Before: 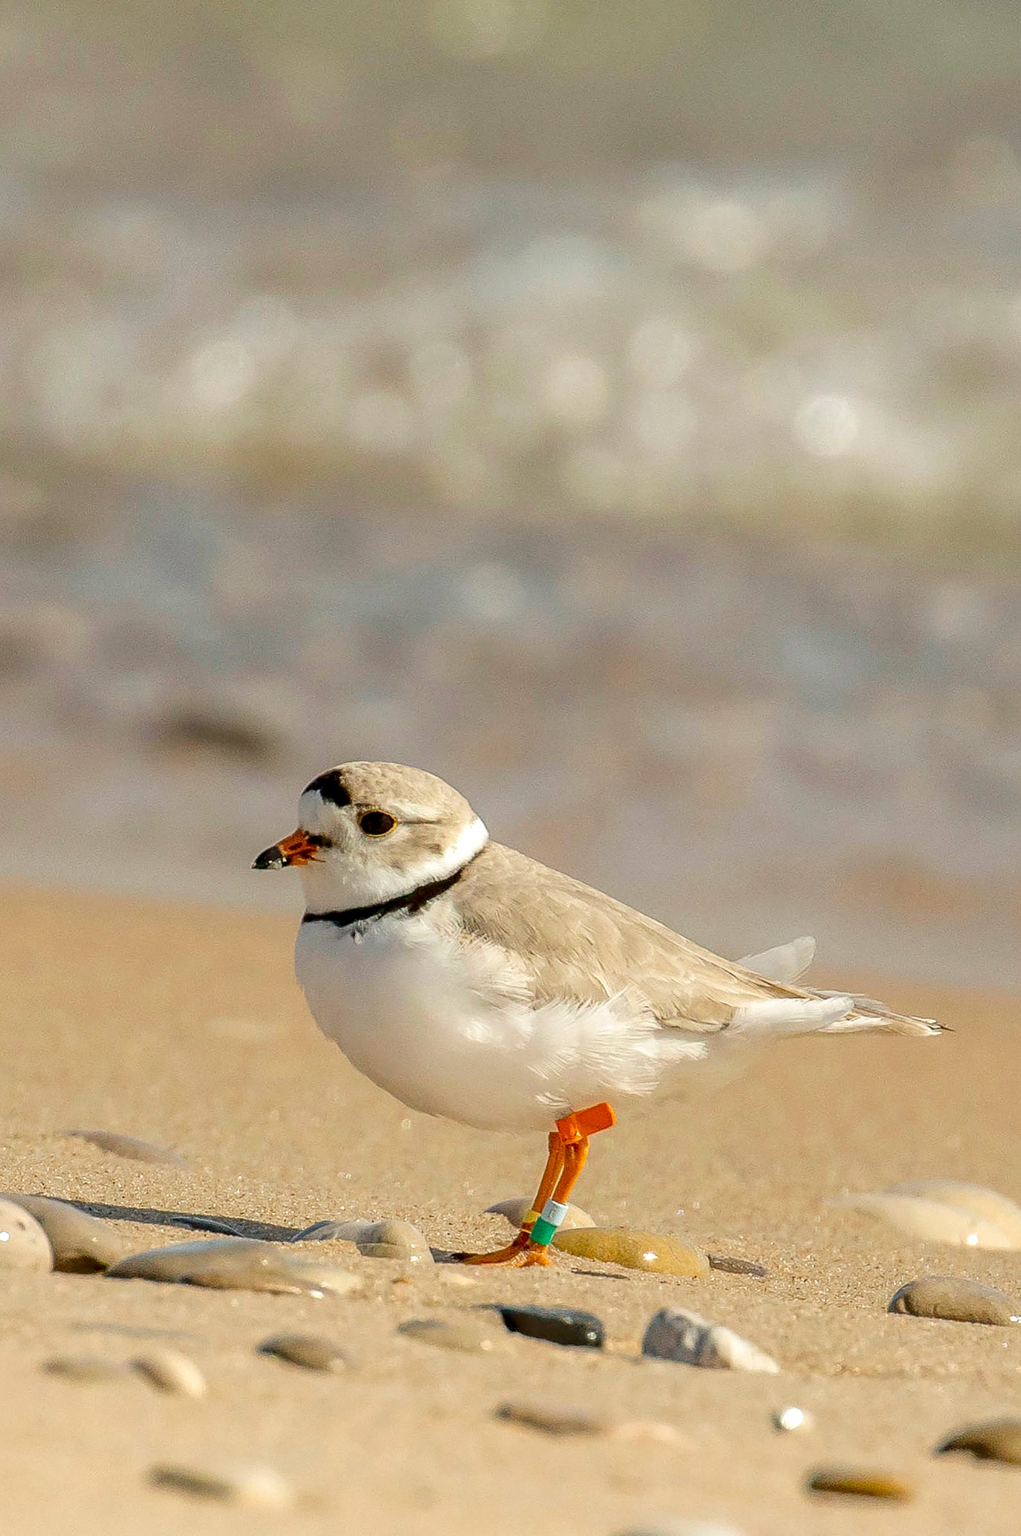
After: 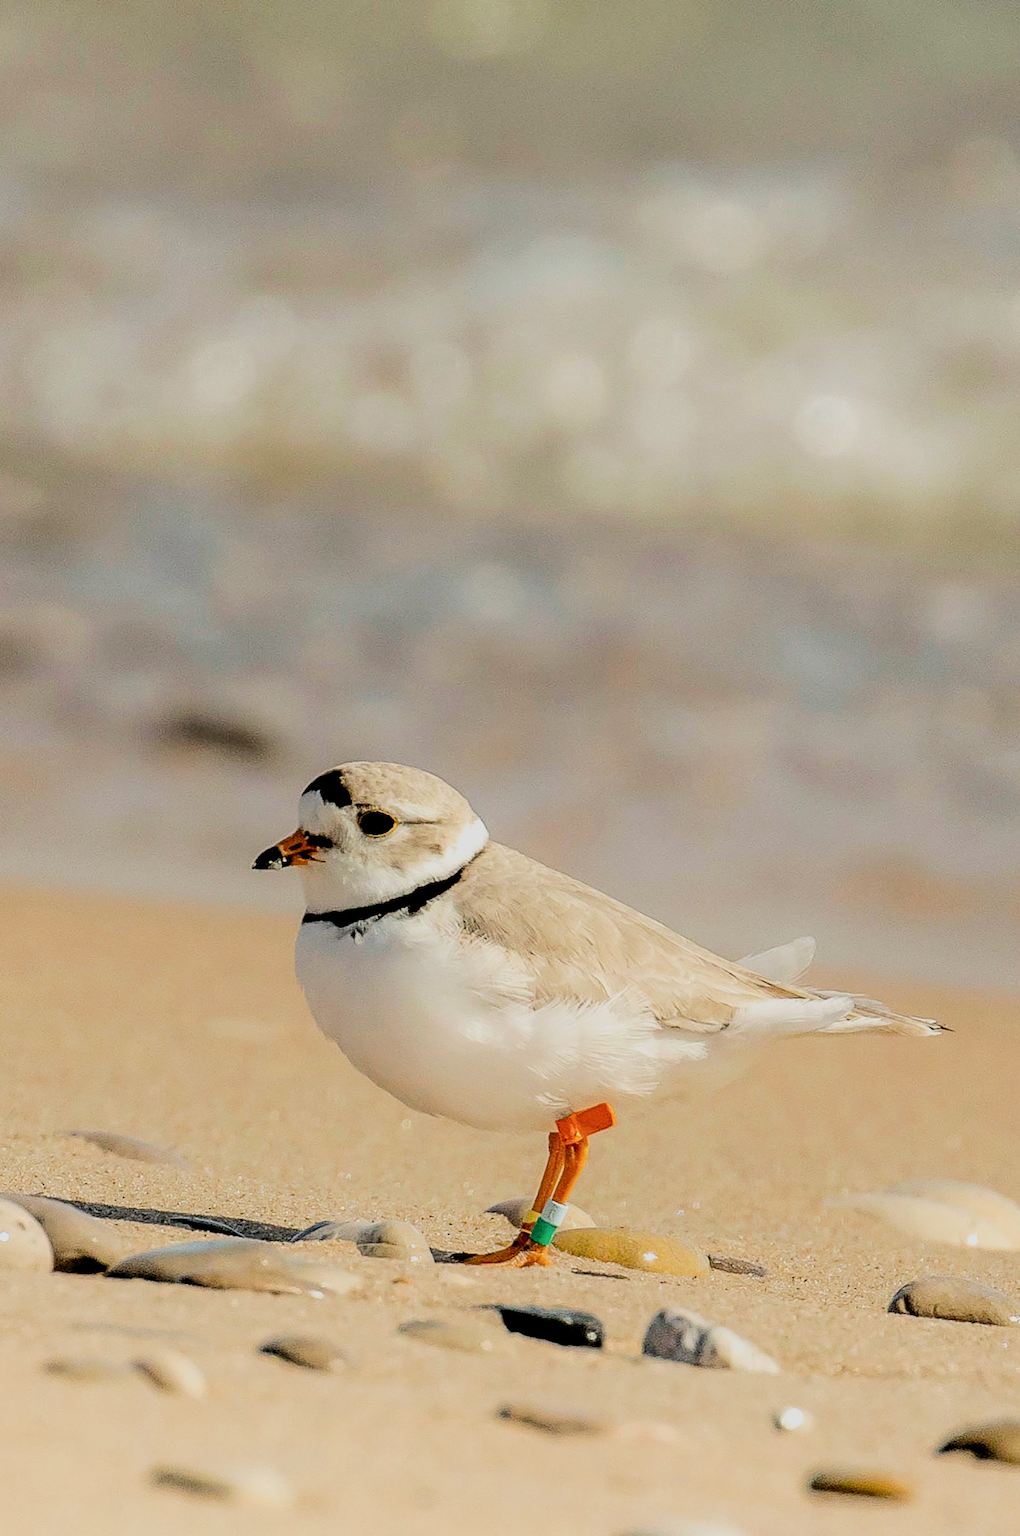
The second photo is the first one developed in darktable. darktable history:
shadows and highlights: shadows 1.01, highlights 40.82
filmic rgb: black relative exposure -2.85 EV, white relative exposure 4.56 EV, hardness 1.7, contrast 1.247
